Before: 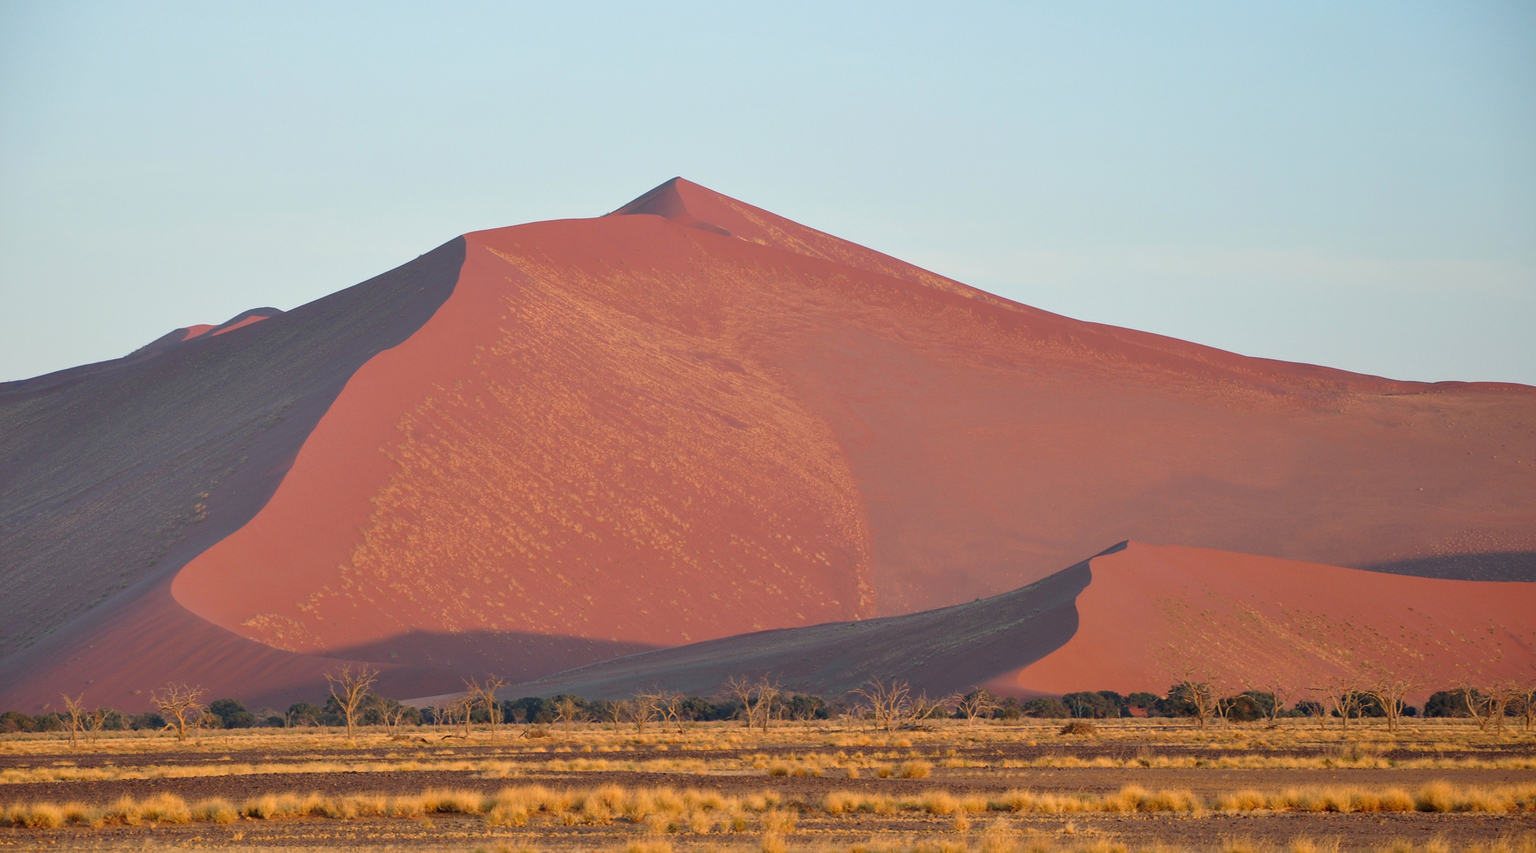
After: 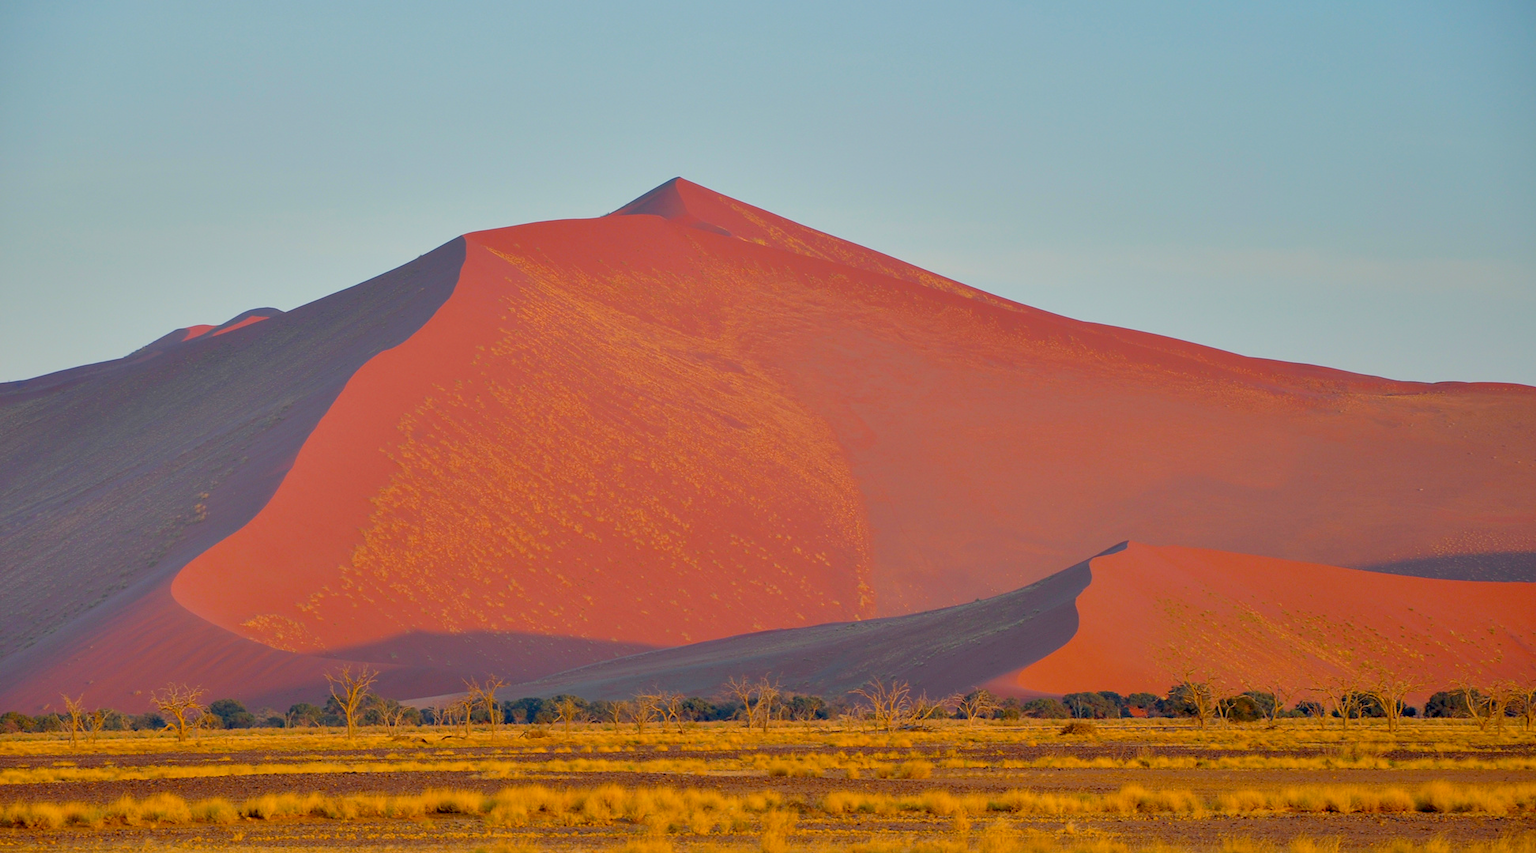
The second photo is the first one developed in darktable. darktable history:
exposure: black level correction 0.009, exposure 0.017 EV, compensate exposure bias true, compensate highlight preservation false
color balance rgb: linear chroma grading › global chroma 6.56%, perceptual saturation grading › global saturation 30.42%, contrast -20.304%
shadows and highlights: white point adjustment 0.827, soften with gaussian
